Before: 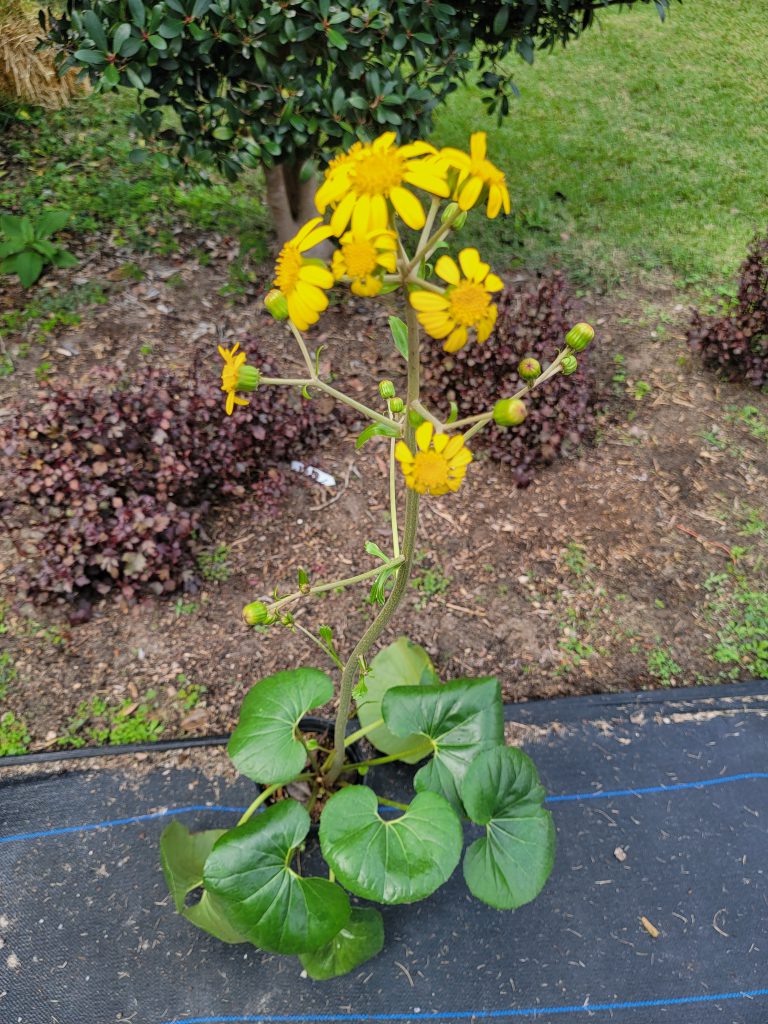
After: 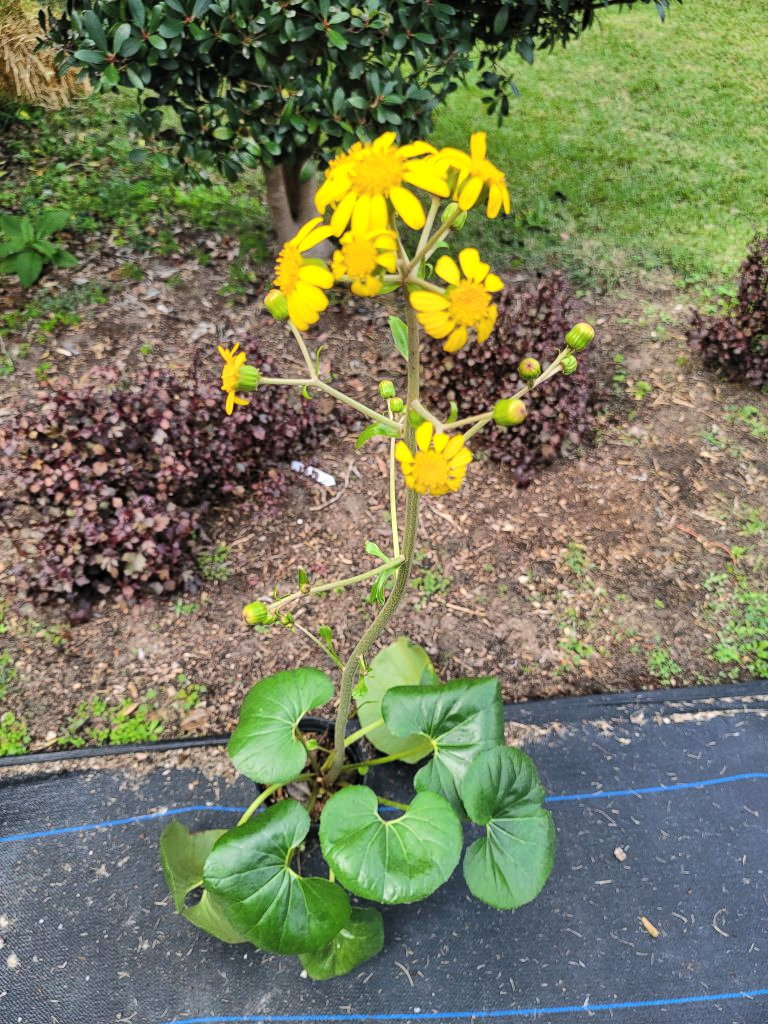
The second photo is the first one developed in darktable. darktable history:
tone equalizer: -8 EV -0.408 EV, -7 EV -0.379 EV, -6 EV -0.362 EV, -5 EV -0.232 EV, -3 EV 0.257 EV, -2 EV 0.332 EV, -1 EV 0.415 EV, +0 EV 0.401 EV, edges refinement/feathering 500, mask exposure compensation -1.57 EV, preserve details no
contrast brightness saturation: contrast 0.055, brightness 0.064, saturation 0.007
